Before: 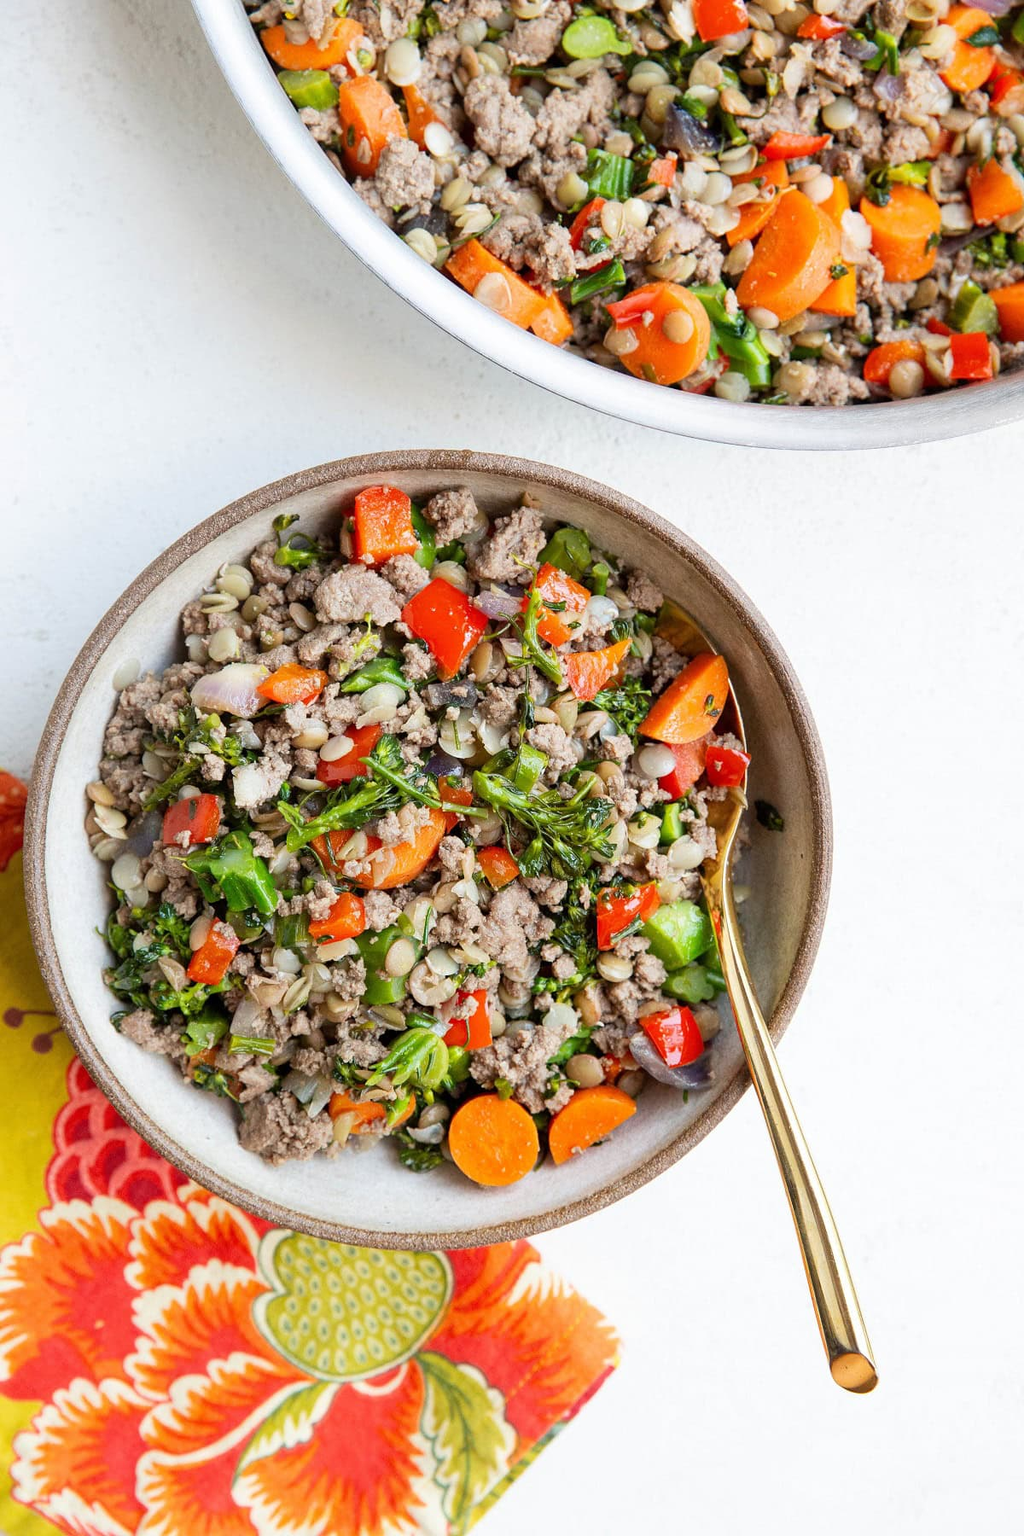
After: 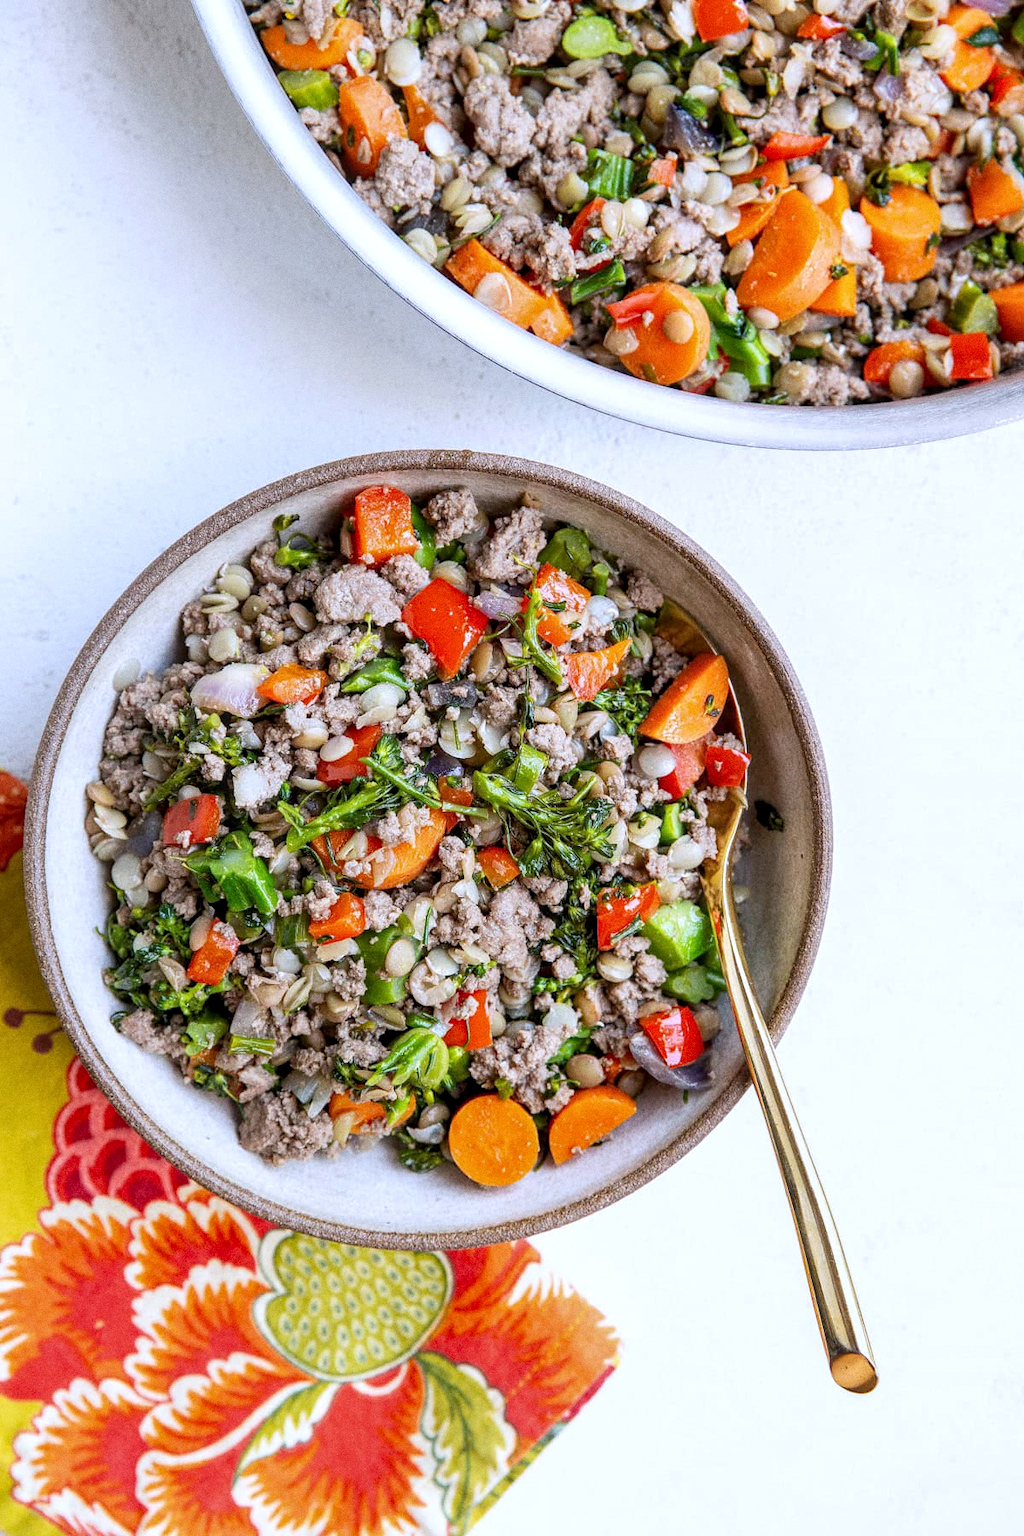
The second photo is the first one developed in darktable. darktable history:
white balance: red 0.967, blue 1.119, emerald 0.756
grain: coarseness 0.09 ISO
local contrast: detail 130%
